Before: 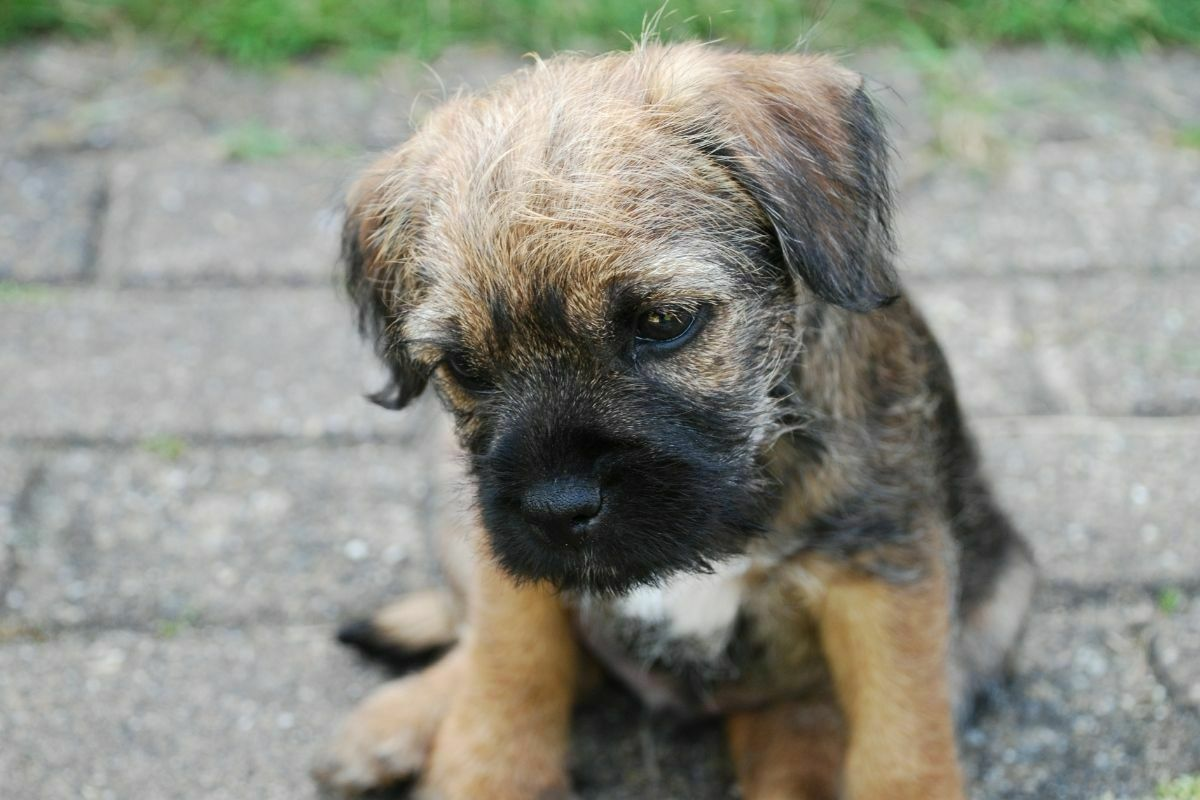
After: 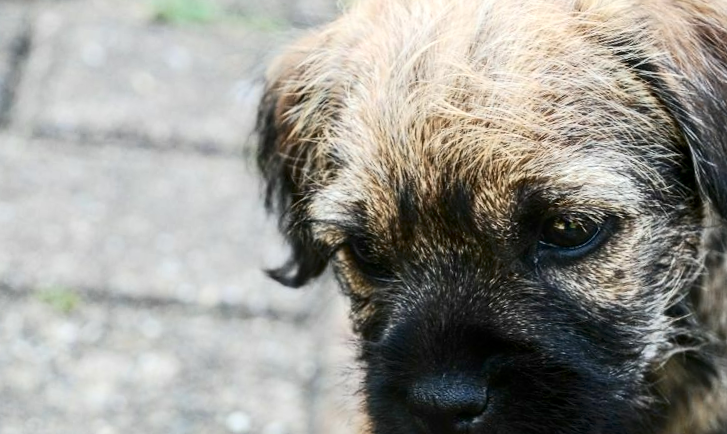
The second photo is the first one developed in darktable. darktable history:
local contrast: on, module defaults
tone equalizer: on, module defaults
crop and rotate: angle -6.27°, left 2.143%, top 6.726%, right 27.648%, bottom 30.451%
contrast brightness saturation: contrast 0.279
